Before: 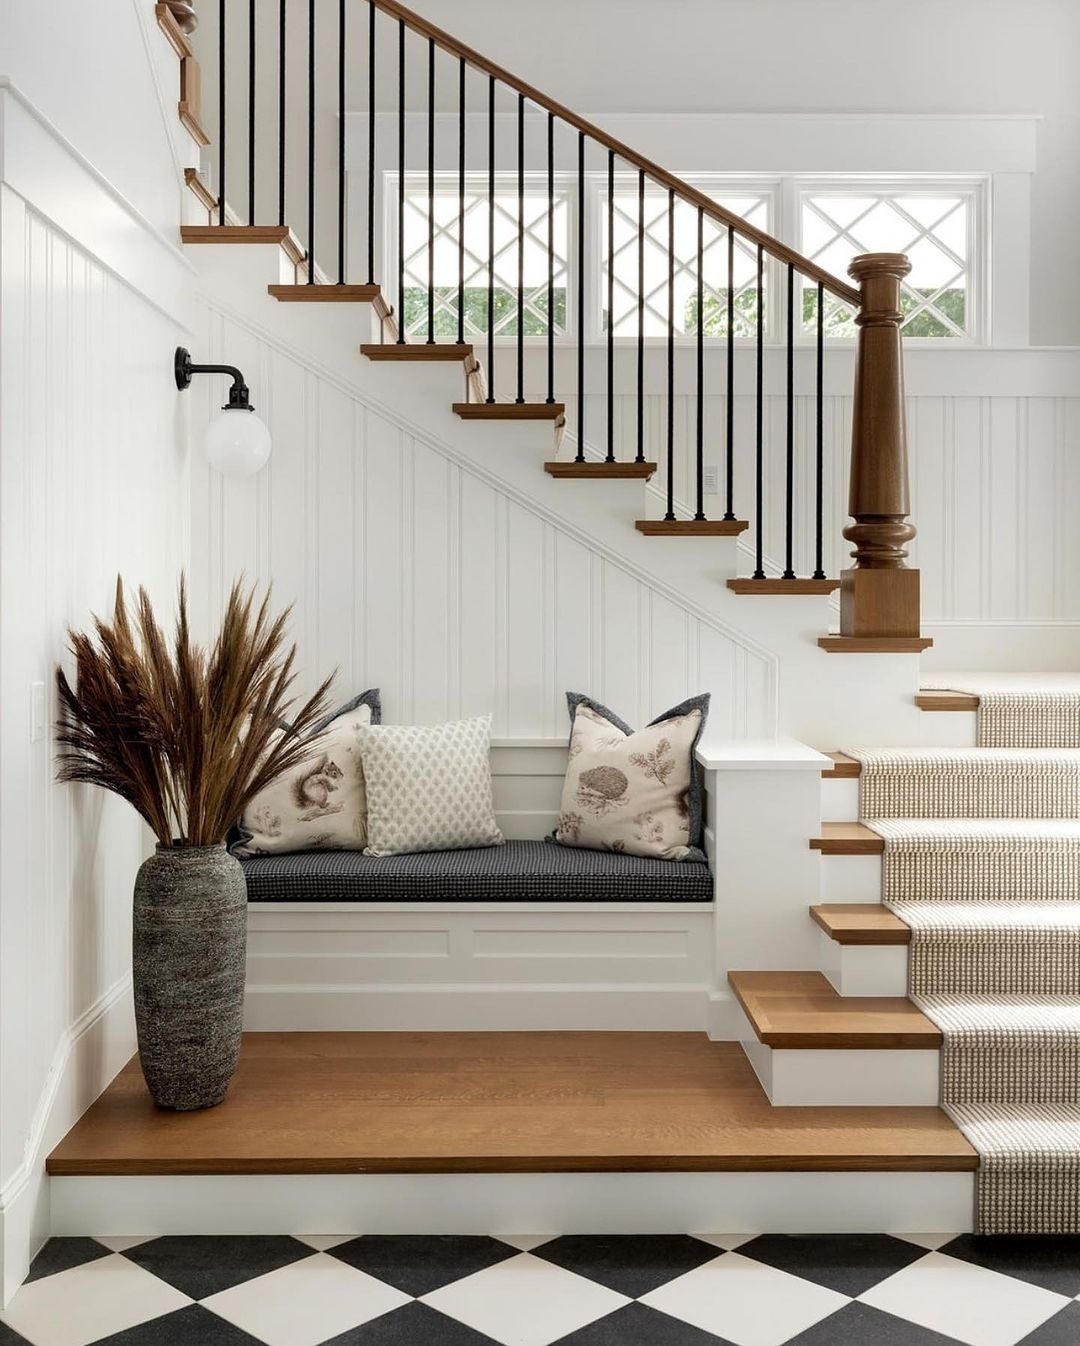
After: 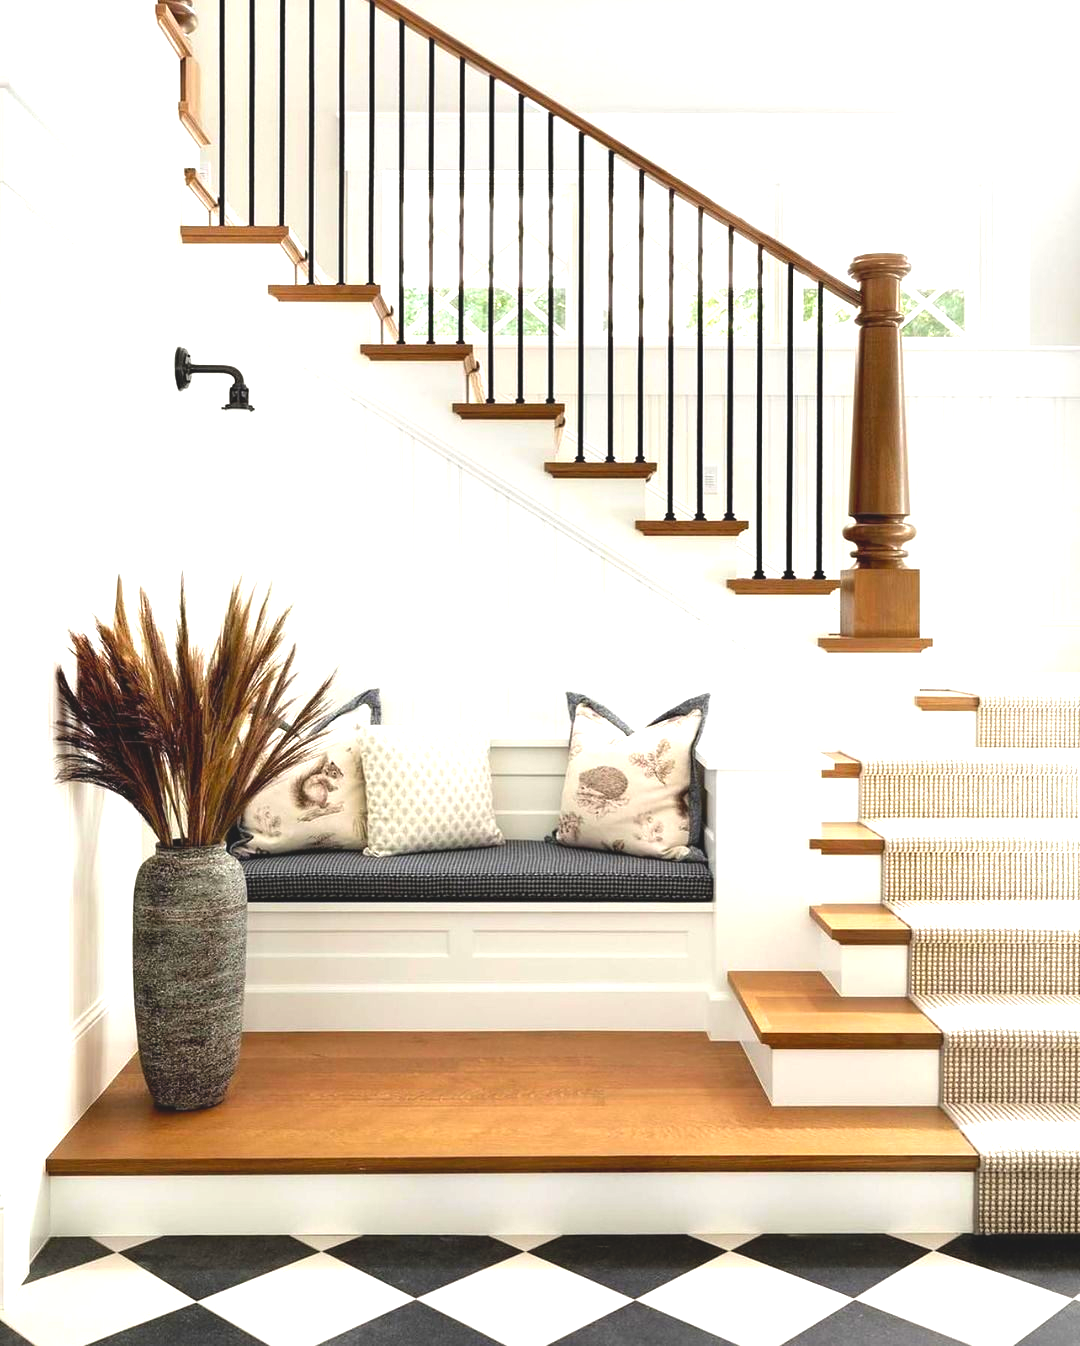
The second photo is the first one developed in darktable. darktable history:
levels: levels [0.012, 0.367, 0.697]
tone equalizer: on, module defaults
contrast brightness saturation: contrast -0.19, saturation 0.19
